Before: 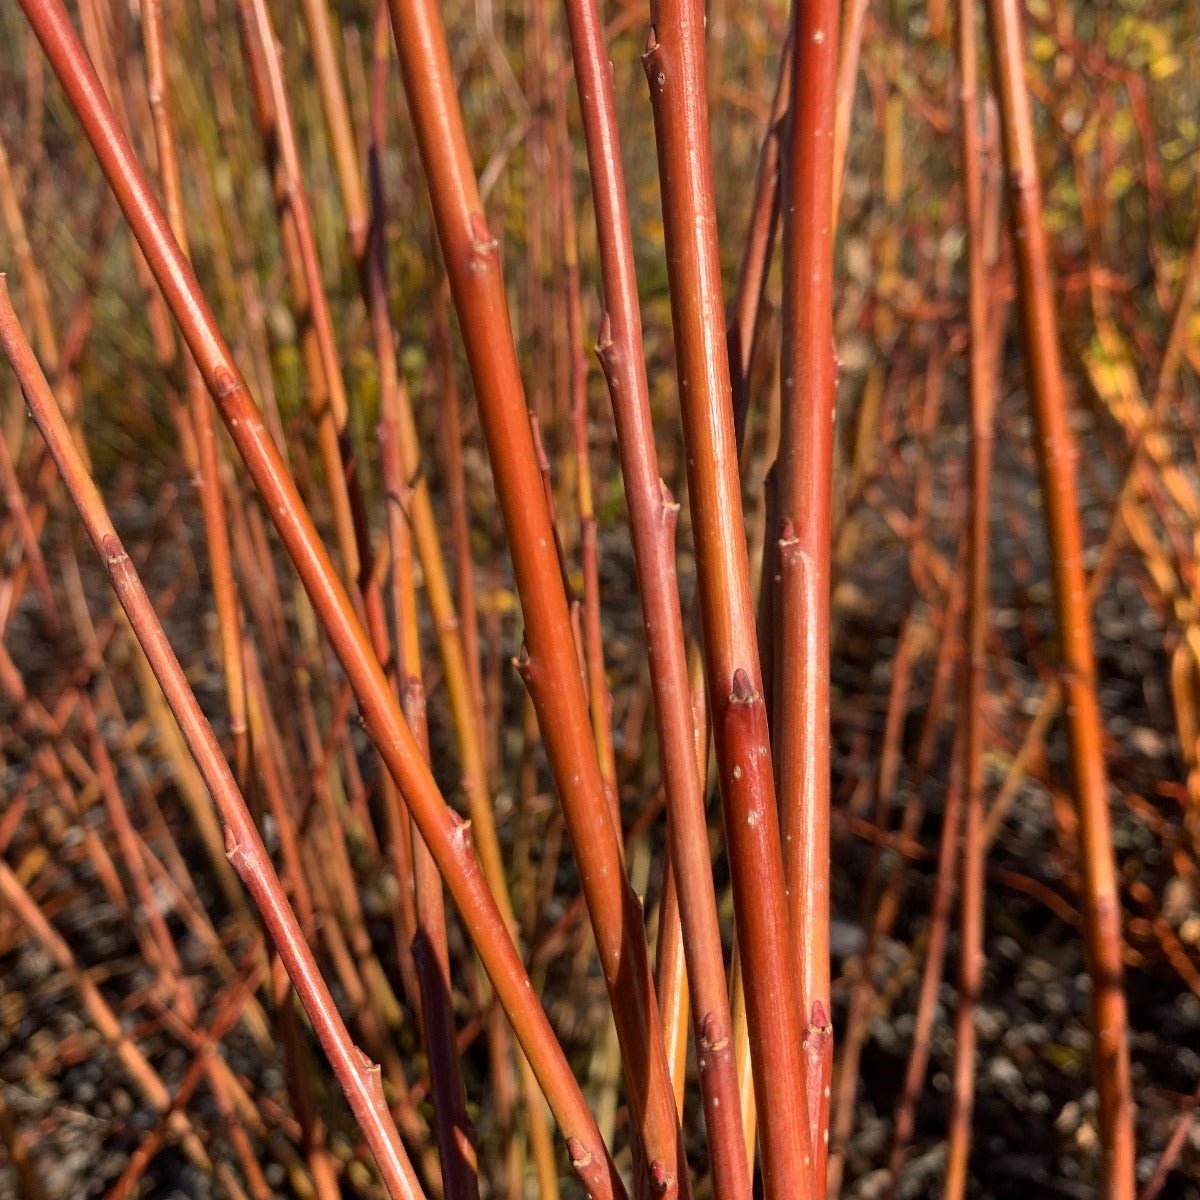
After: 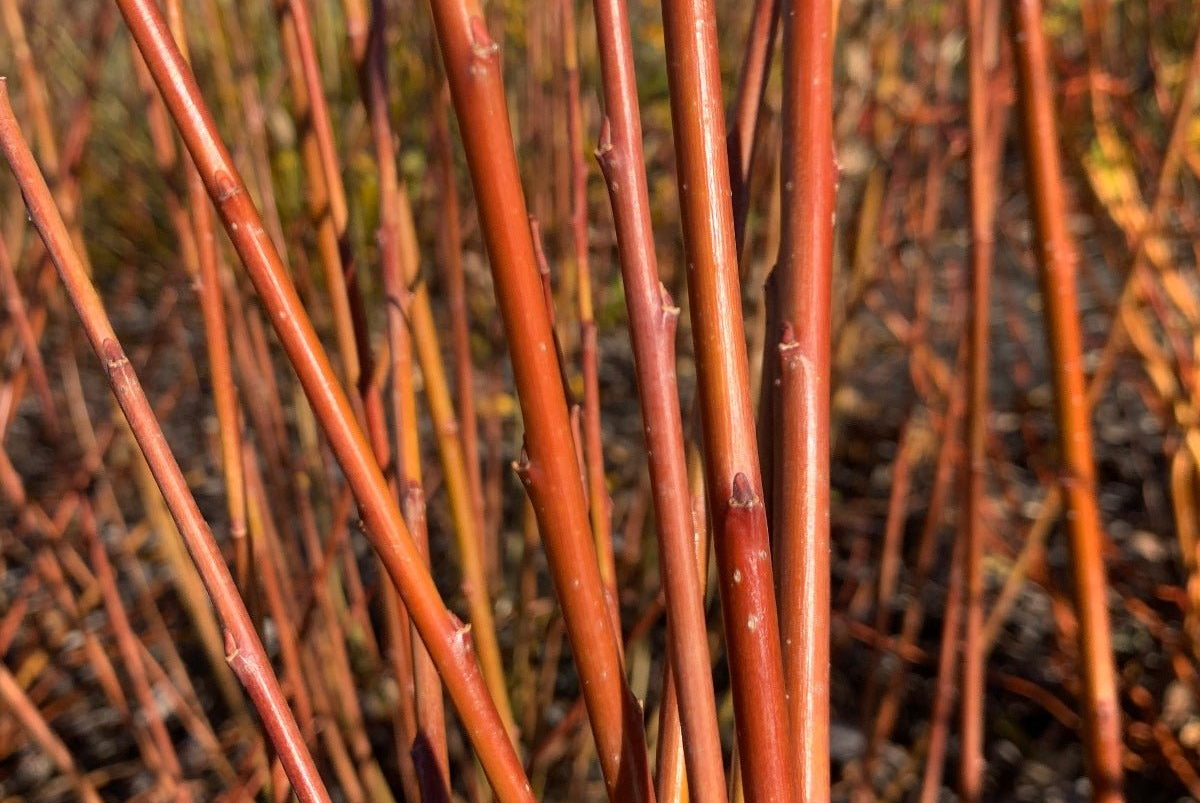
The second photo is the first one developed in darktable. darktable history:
crop: top 16.338%, bottom 16.678%
